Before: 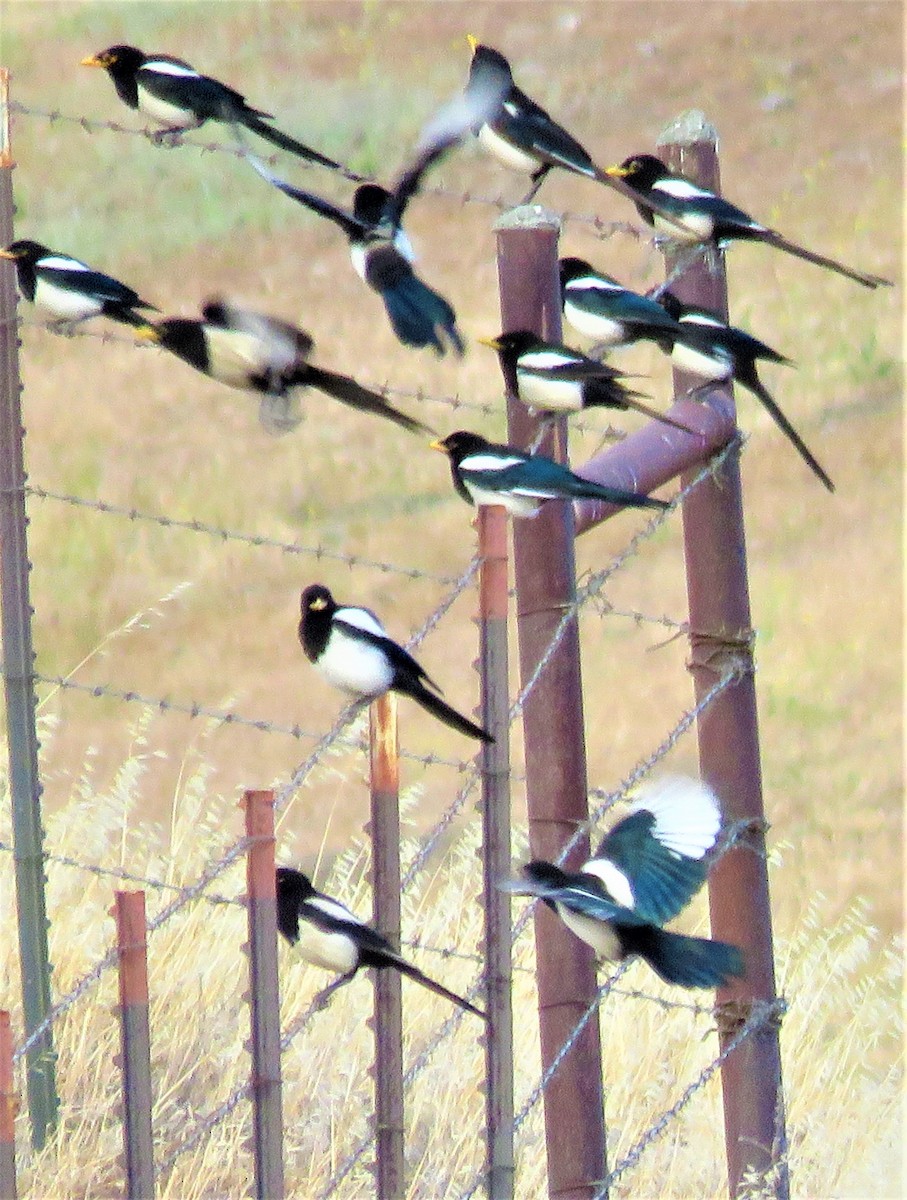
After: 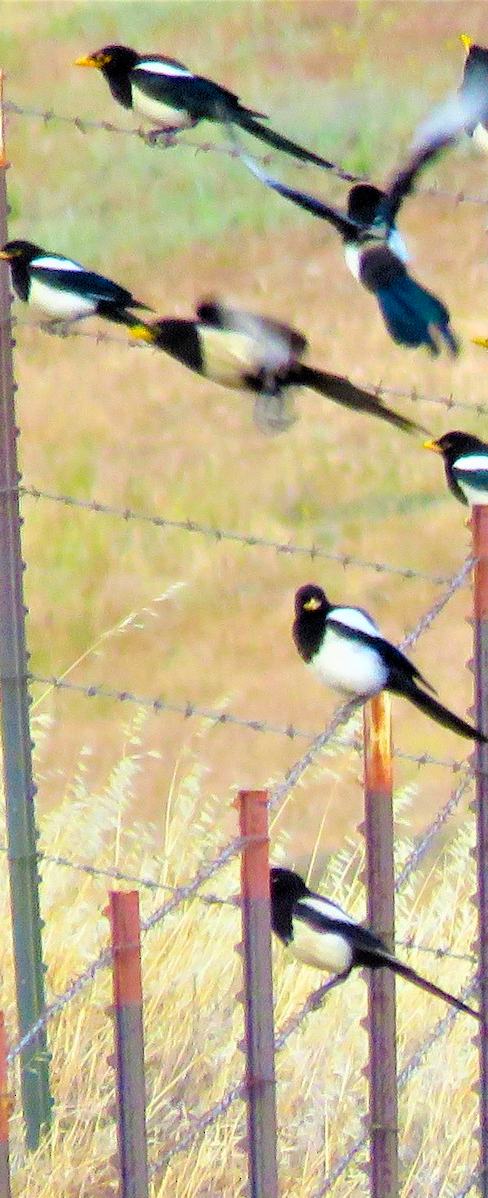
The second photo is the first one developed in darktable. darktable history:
color balance rgb: perceptual saturation grading › global saturation 36.265%, perceptual saturation grading › shadows 34.545%, global vibrance 12.59%
crop: left 0.687%, right 45.415%, bottom 0.085%
